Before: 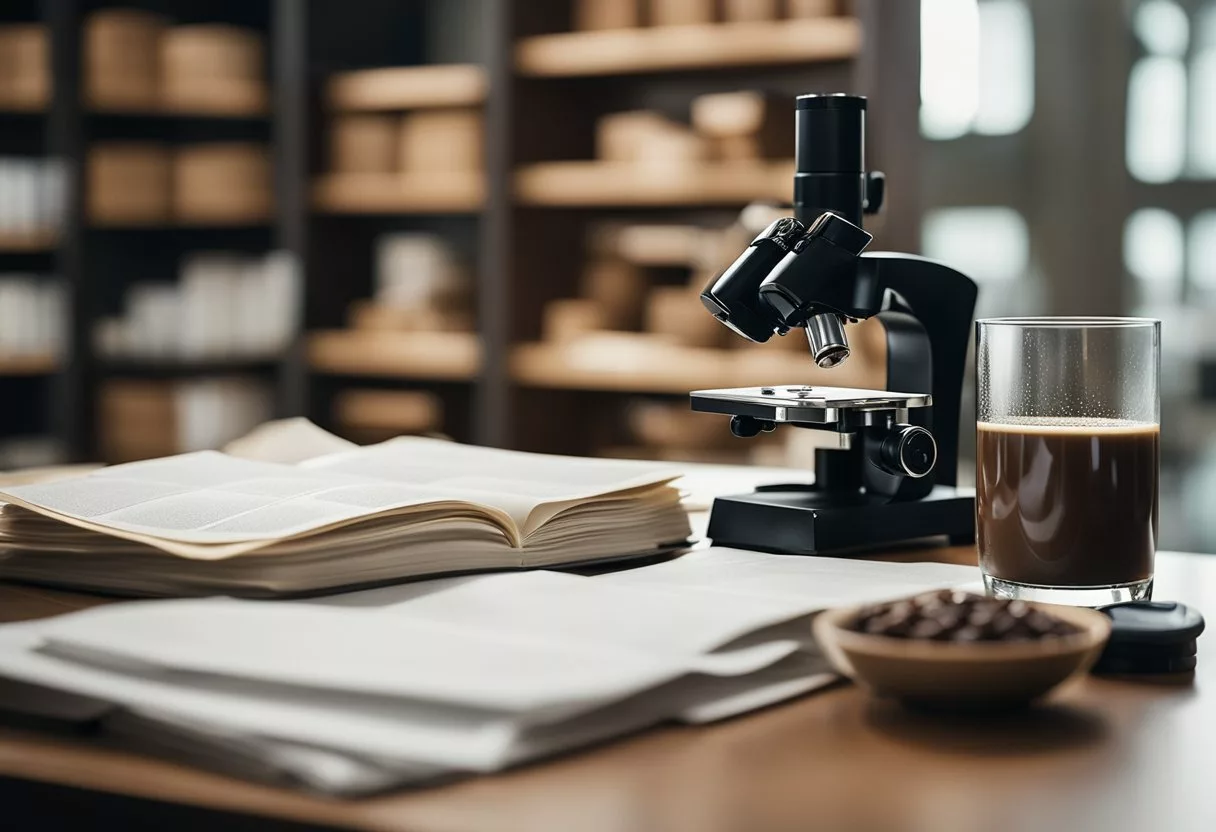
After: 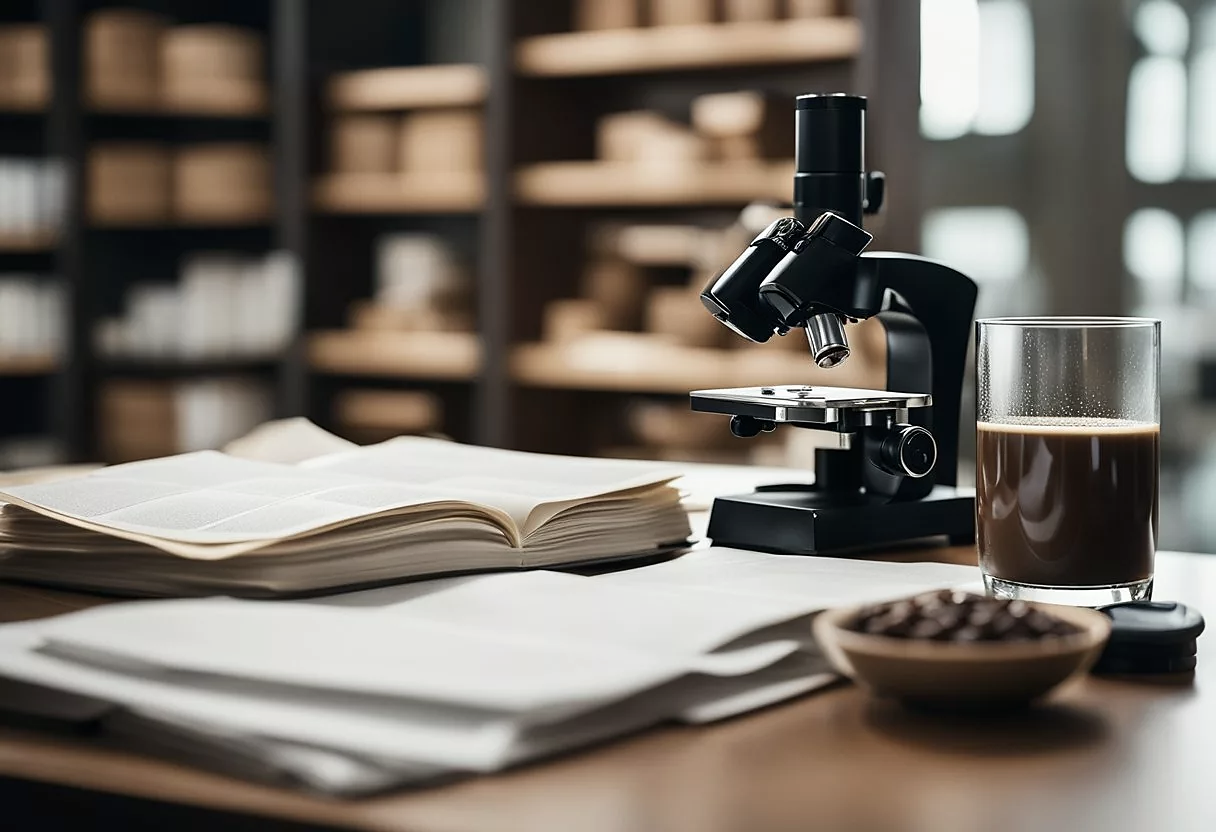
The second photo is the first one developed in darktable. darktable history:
color correction: highlights a* -0.225, highlights b* -0.128
contrast brightness saturation: contrast 0.106, saturation -0.17
sharpen: radius 1.039, threshold 0.85
